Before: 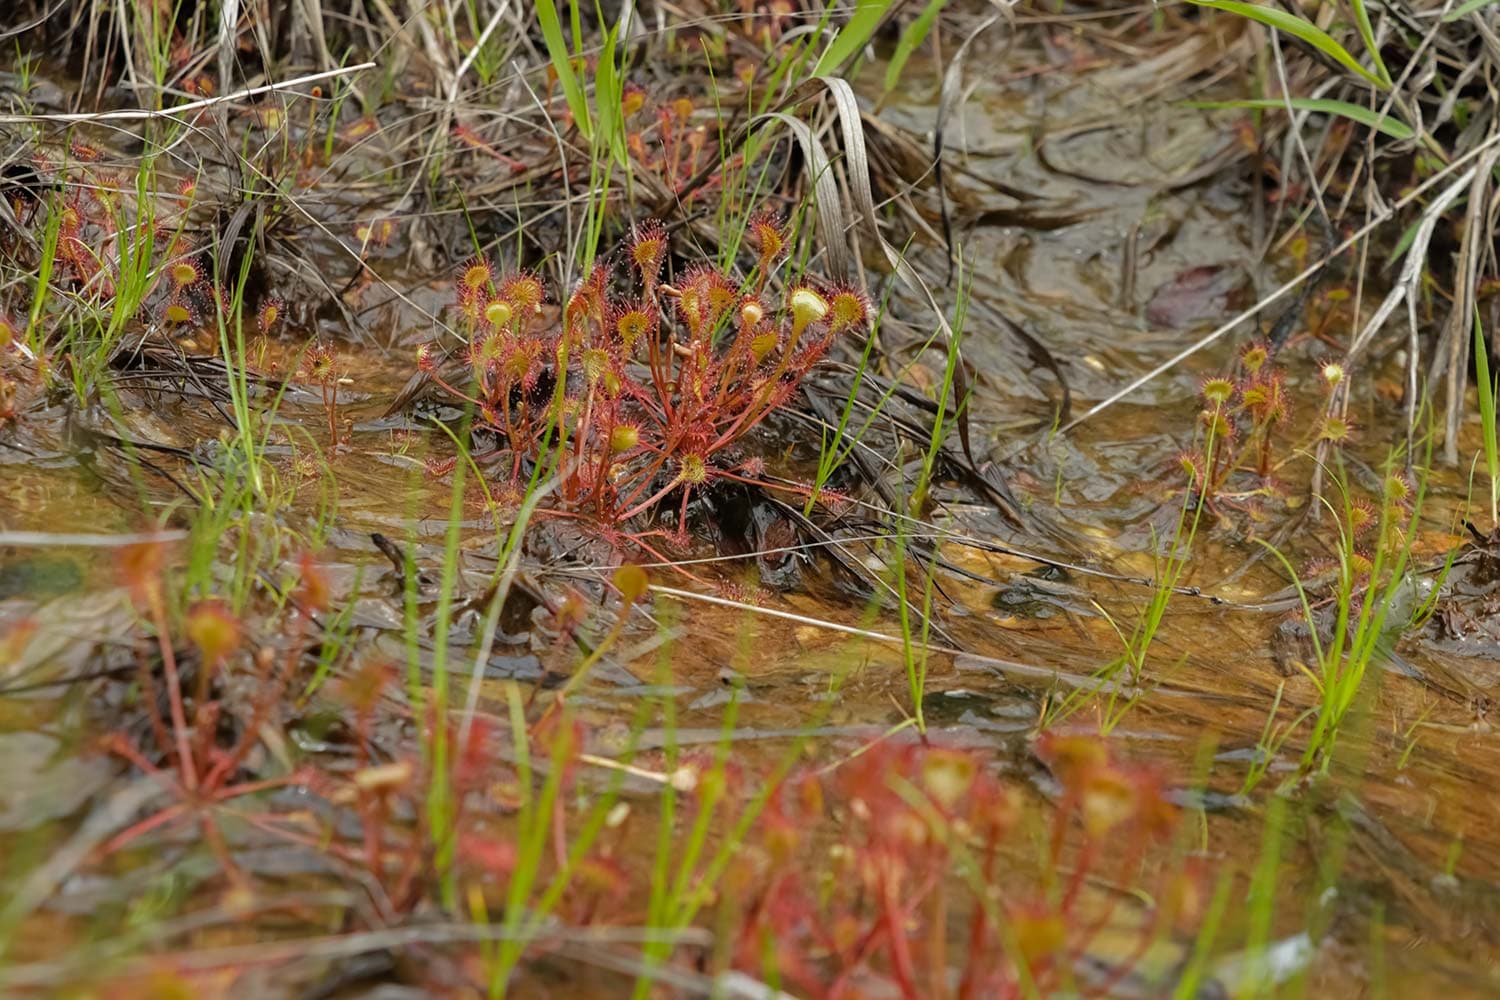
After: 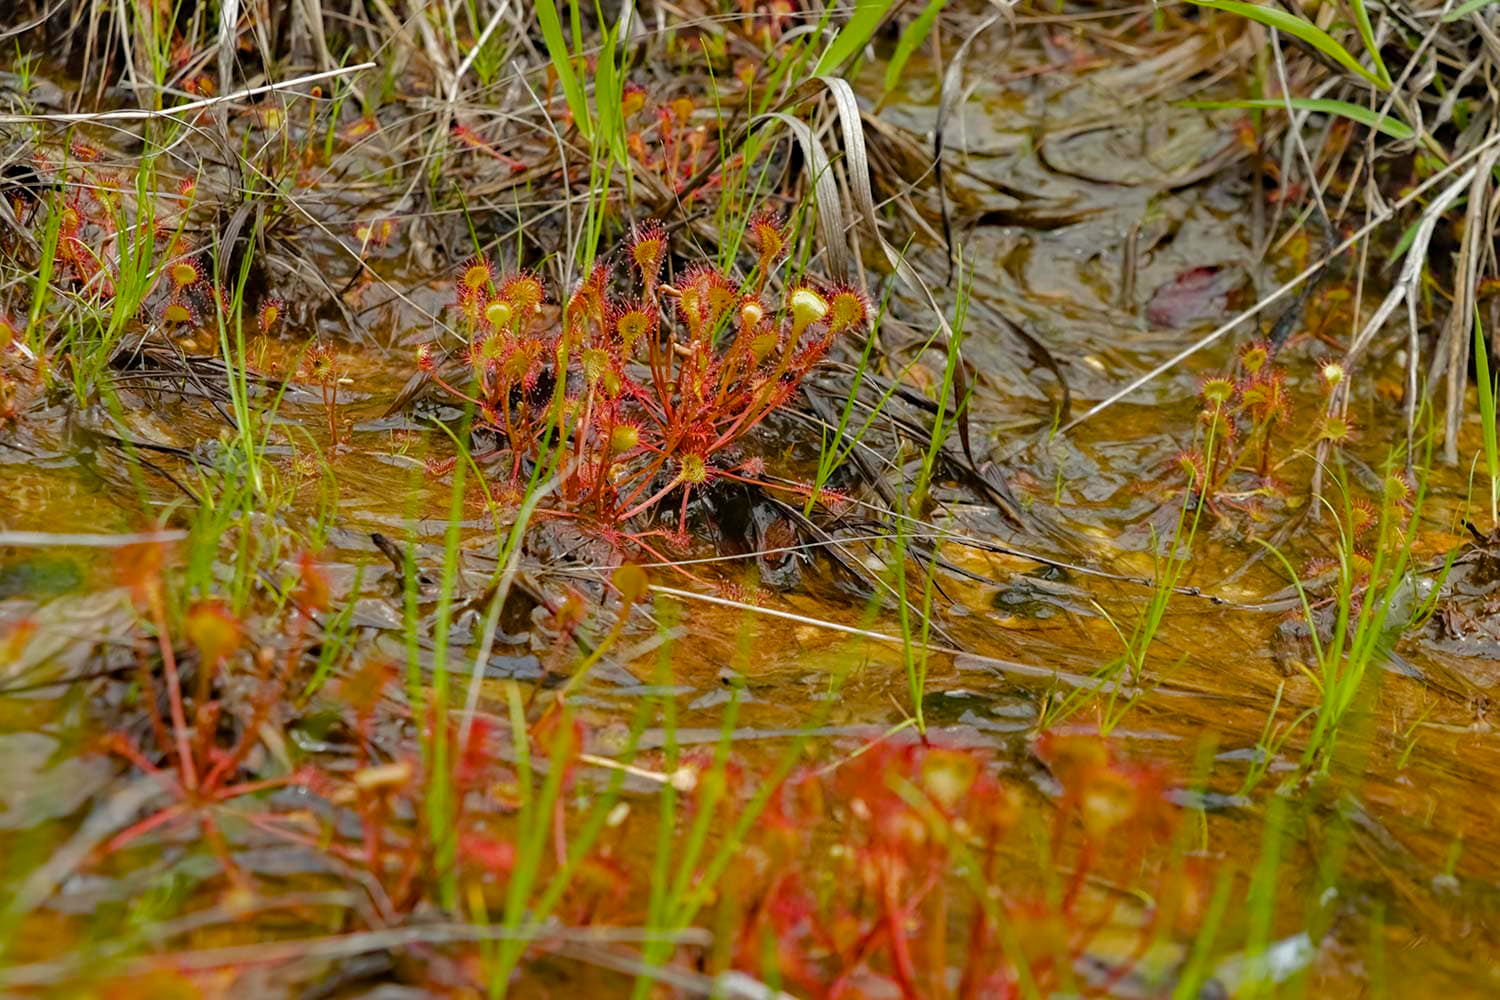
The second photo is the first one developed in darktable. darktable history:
haze removal: compatibility mode true, adaptive false
color balance rgb: perceptual saturation grading › global saturation 35%, perceptual saturation grading › highlights -30%, perceptual saturation grading › shadows 35%, perceptual brilliance grading › global brilliance 3%, perceptual brilliance grading › highlights -3%, perceptual brilliance grading › shadows 3%
shadows and highlights: soften with gaussian
